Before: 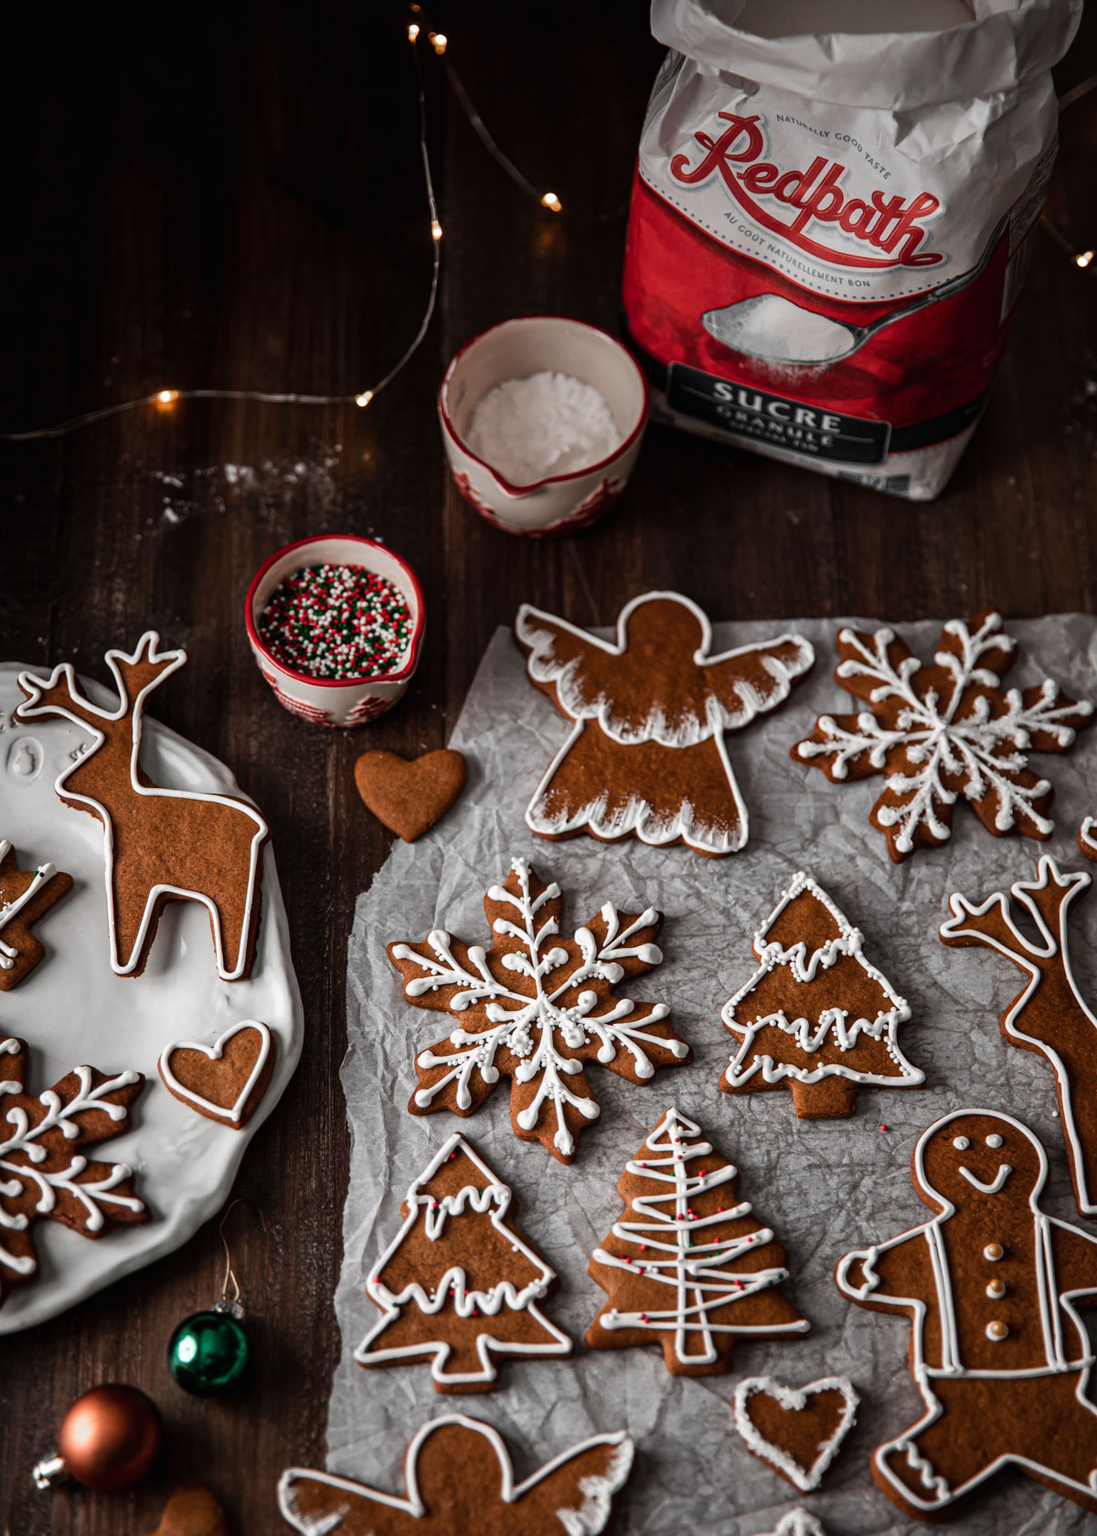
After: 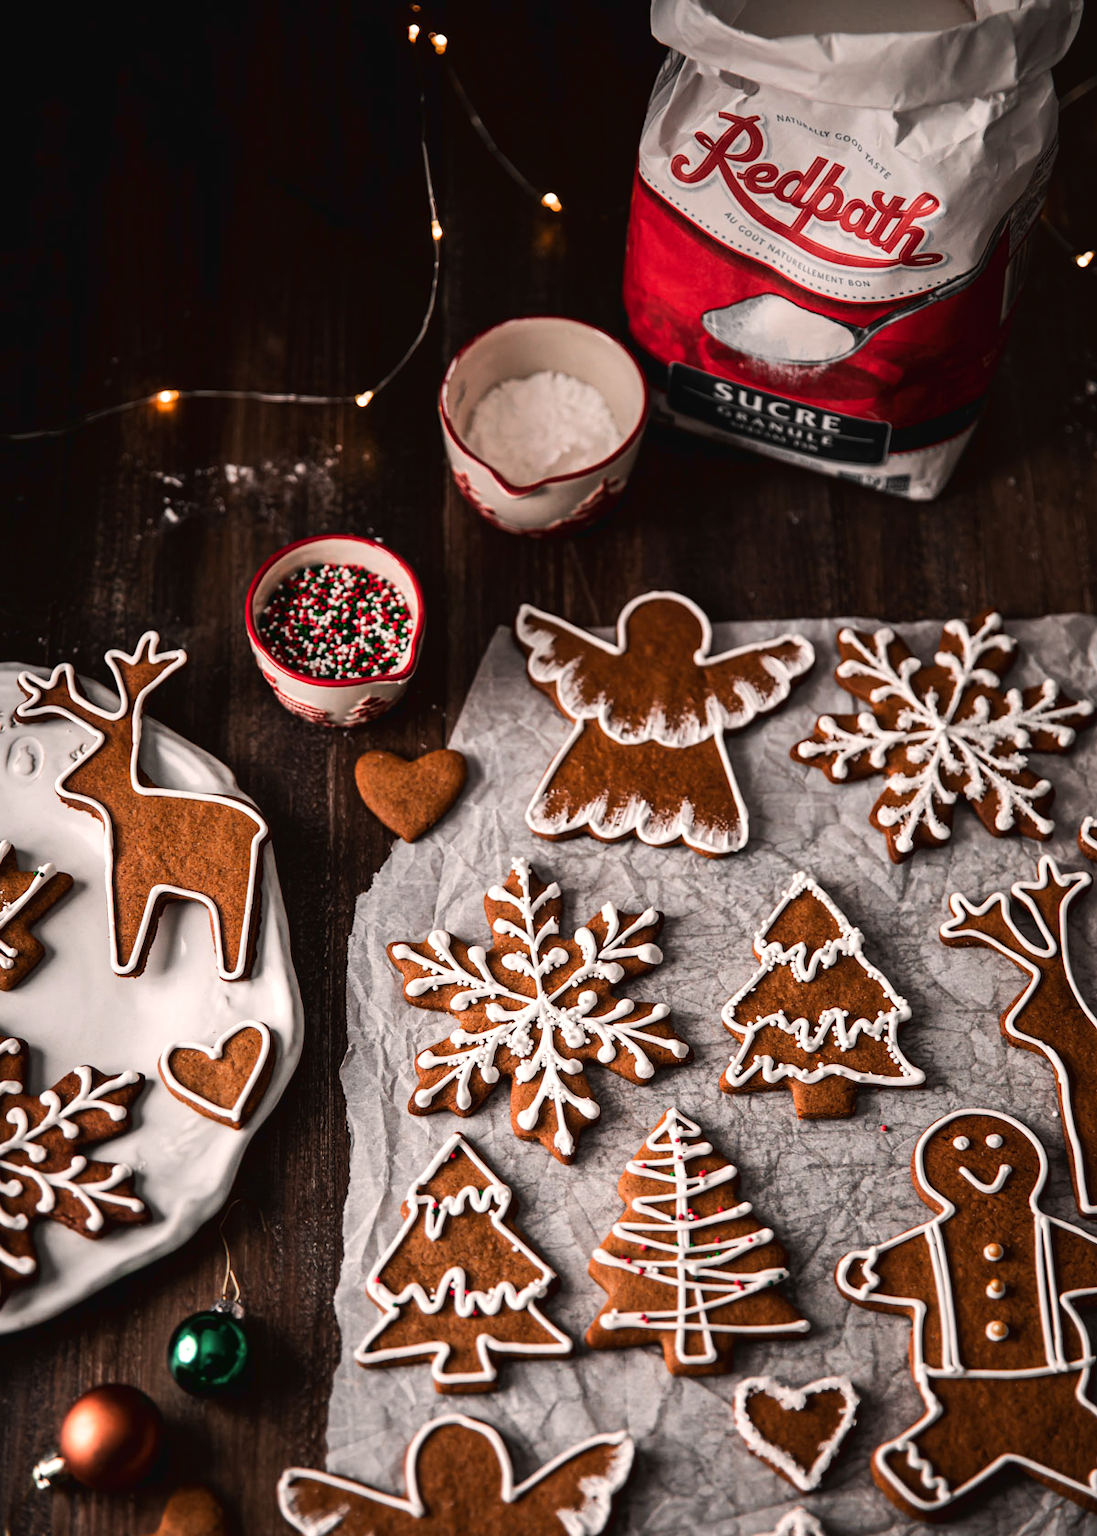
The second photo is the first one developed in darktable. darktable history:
tone curve: curves: ch0 [(0, 0.024) (0.049, 0.038) (0.176, 0.162) (0.33, 0.331) (0.432, 0.475) (0.601, 0.665) (0.843, 0.876) (1, 1)]; ch1 [(0, 0) (0.339, 0.358) (0.445, 0.439) (0.476, 0.47) (0.504, 0.504) (0.53, 0.511) (0.557, 0.558) (0.627, 0.635) (0.728, 0.746) (1, 1)]; ch2 [(0, 0) (0.327, 0.324) (0.417, 0.44) (0.46, 0.453) (0.502, 0.504) (0.526, 0.52) (0.54, 0.564) (0.606, 0.626) (0.76, 0.75) (1, 1)], color space Lab, linked channels, preserve colors none
exposure: exposure 0.25 EV, compensate exposure bias true, compensate highlight preservation false
color correction: highlights a* 5.91, highlights b* 4.9
